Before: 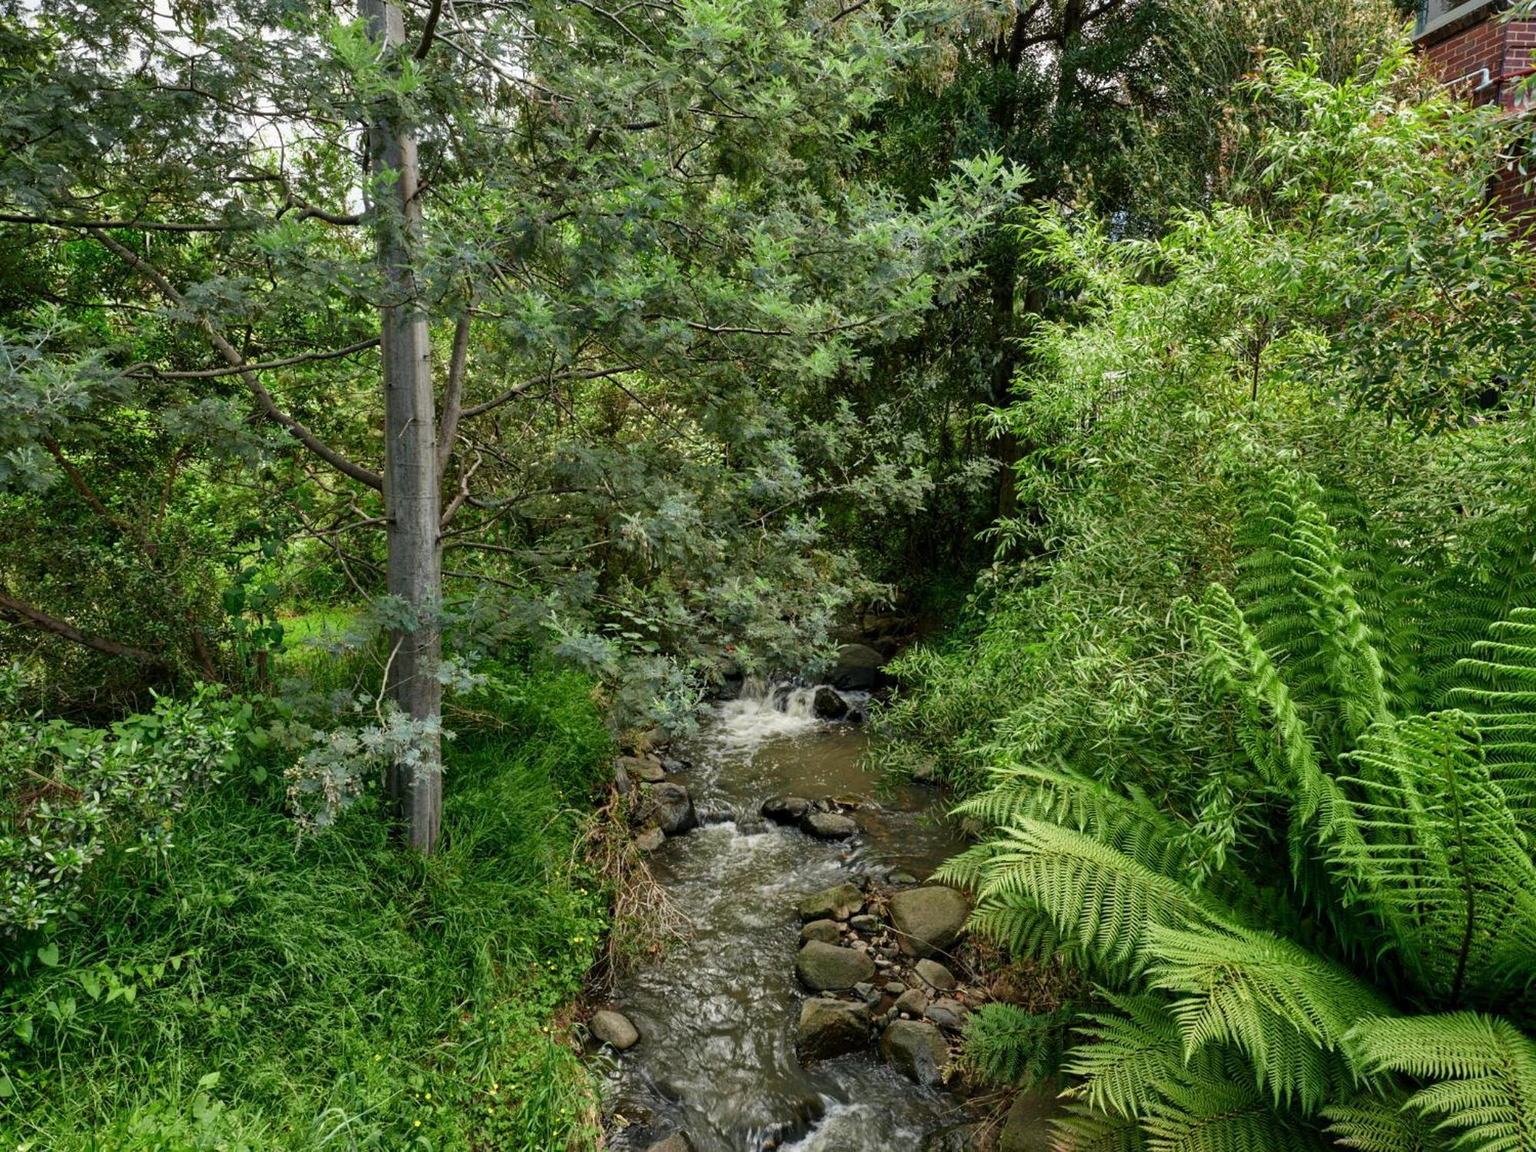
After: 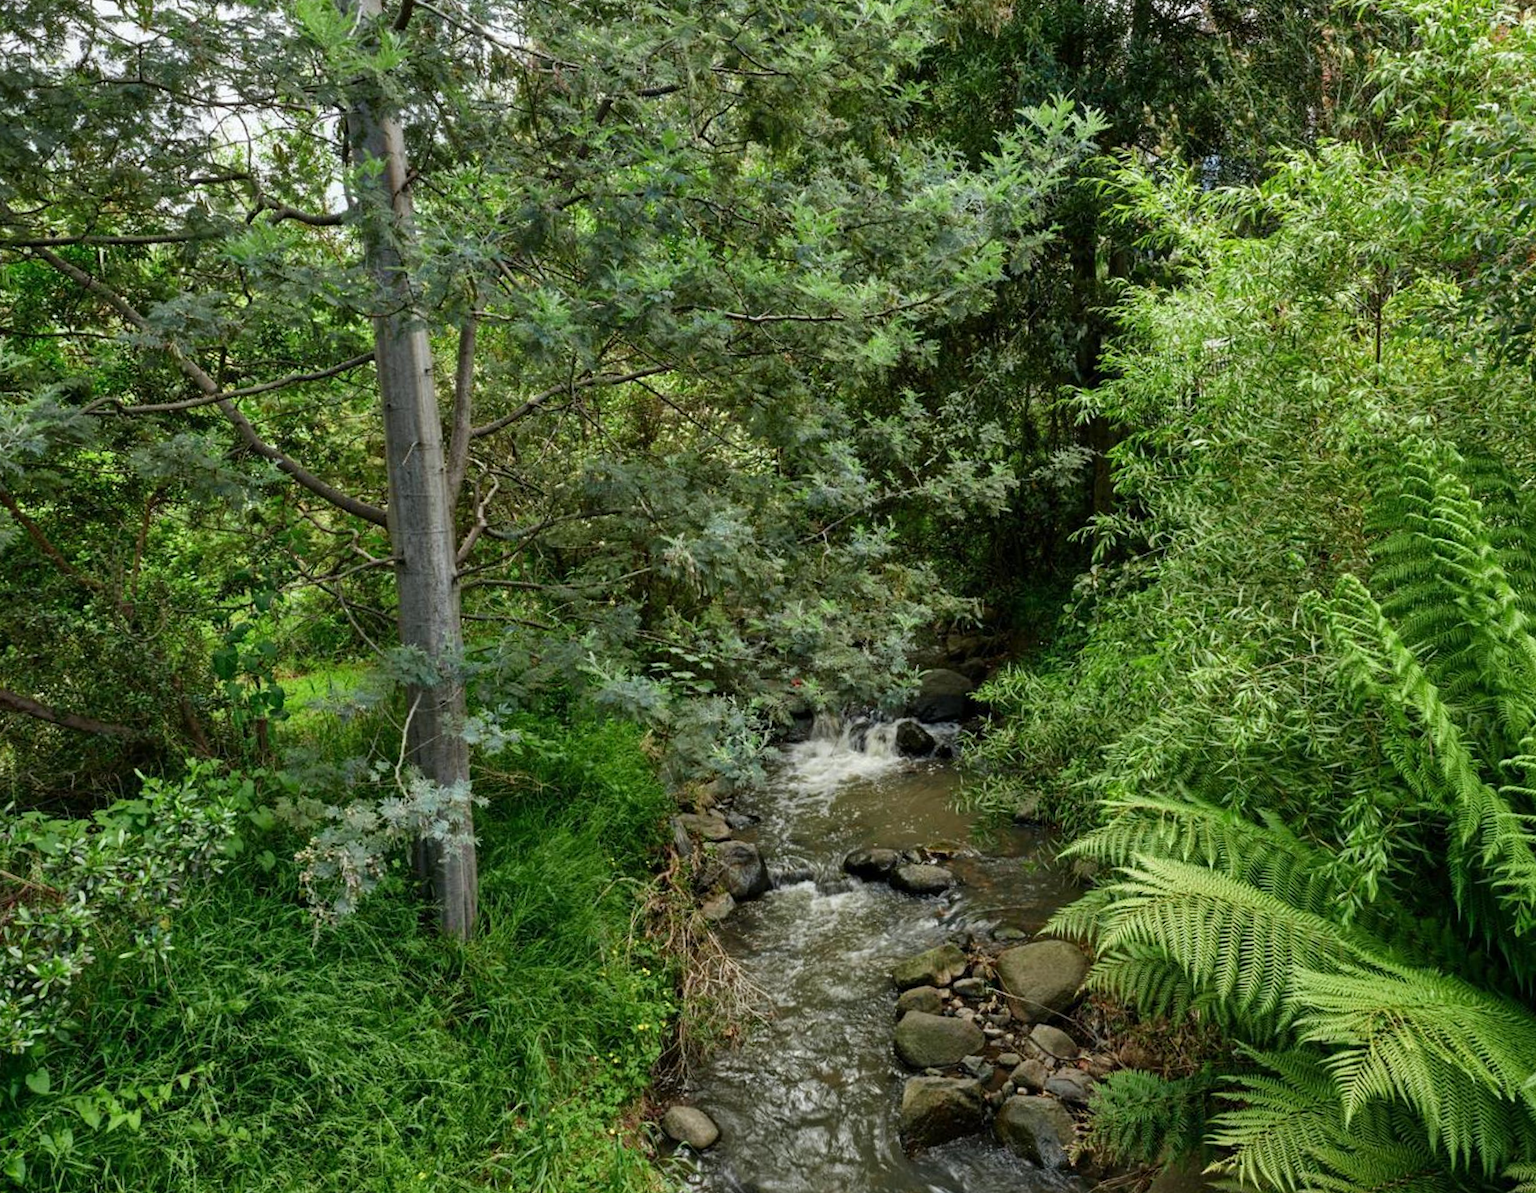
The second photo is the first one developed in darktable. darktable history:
white balance: red 0.986, blue 1.01
crop and rotate: left 1.088%, right 8.807%
rotate and perspective: rotation -3.52°, crop left 0.036, crop right 0.964, crop top 0.081, crop bottom 0.919
